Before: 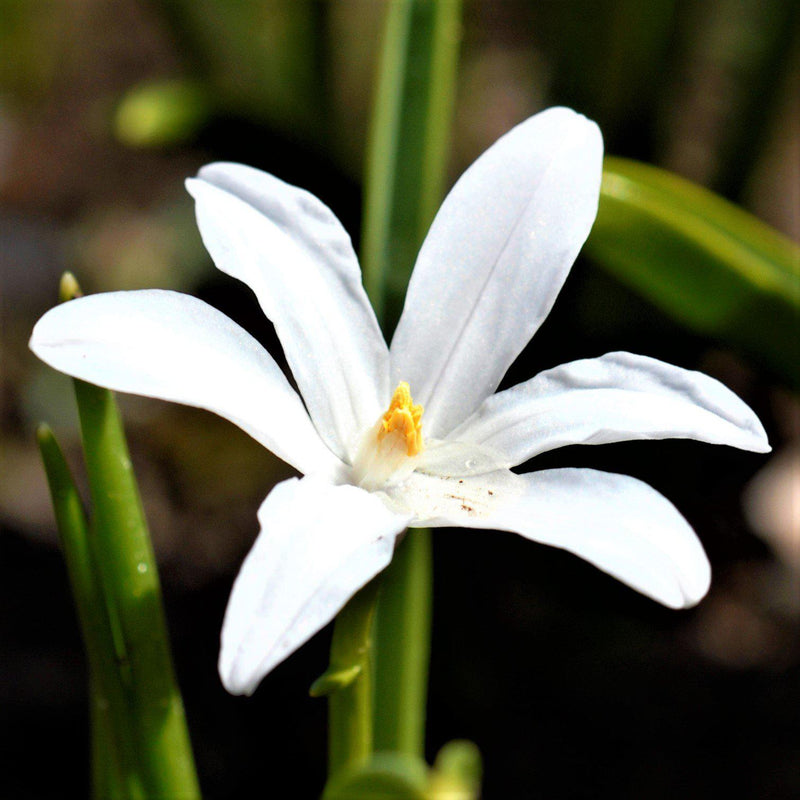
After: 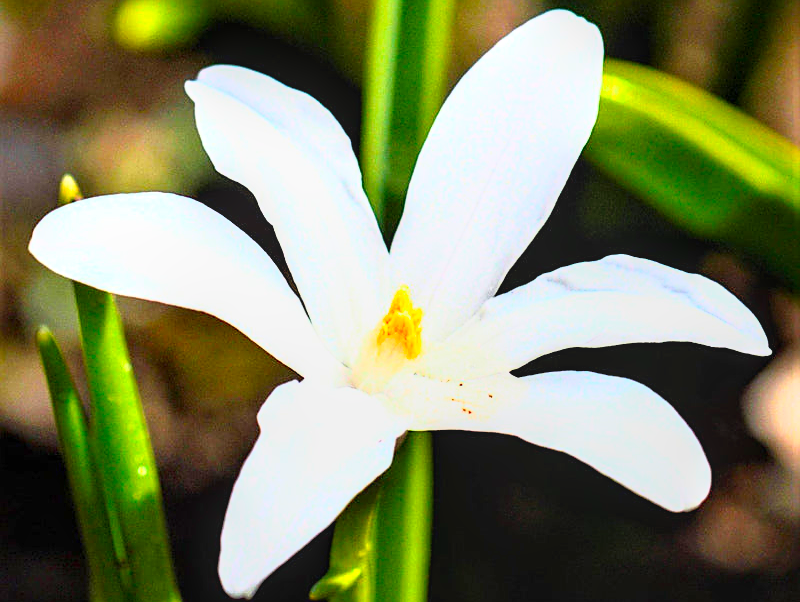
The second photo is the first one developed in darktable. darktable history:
base curve: curves: ch0 [(0, 0) (0.495, 0.917) (1, 1)]
exposure: exposure 0.201 EV, compensate highlight preservation false
contrast brightness saturation: saturation 0.509
local contrast: on, module defaults
sharpen: on, module defaults
crop and rotate: top 12.289%, bottom 12.34%
